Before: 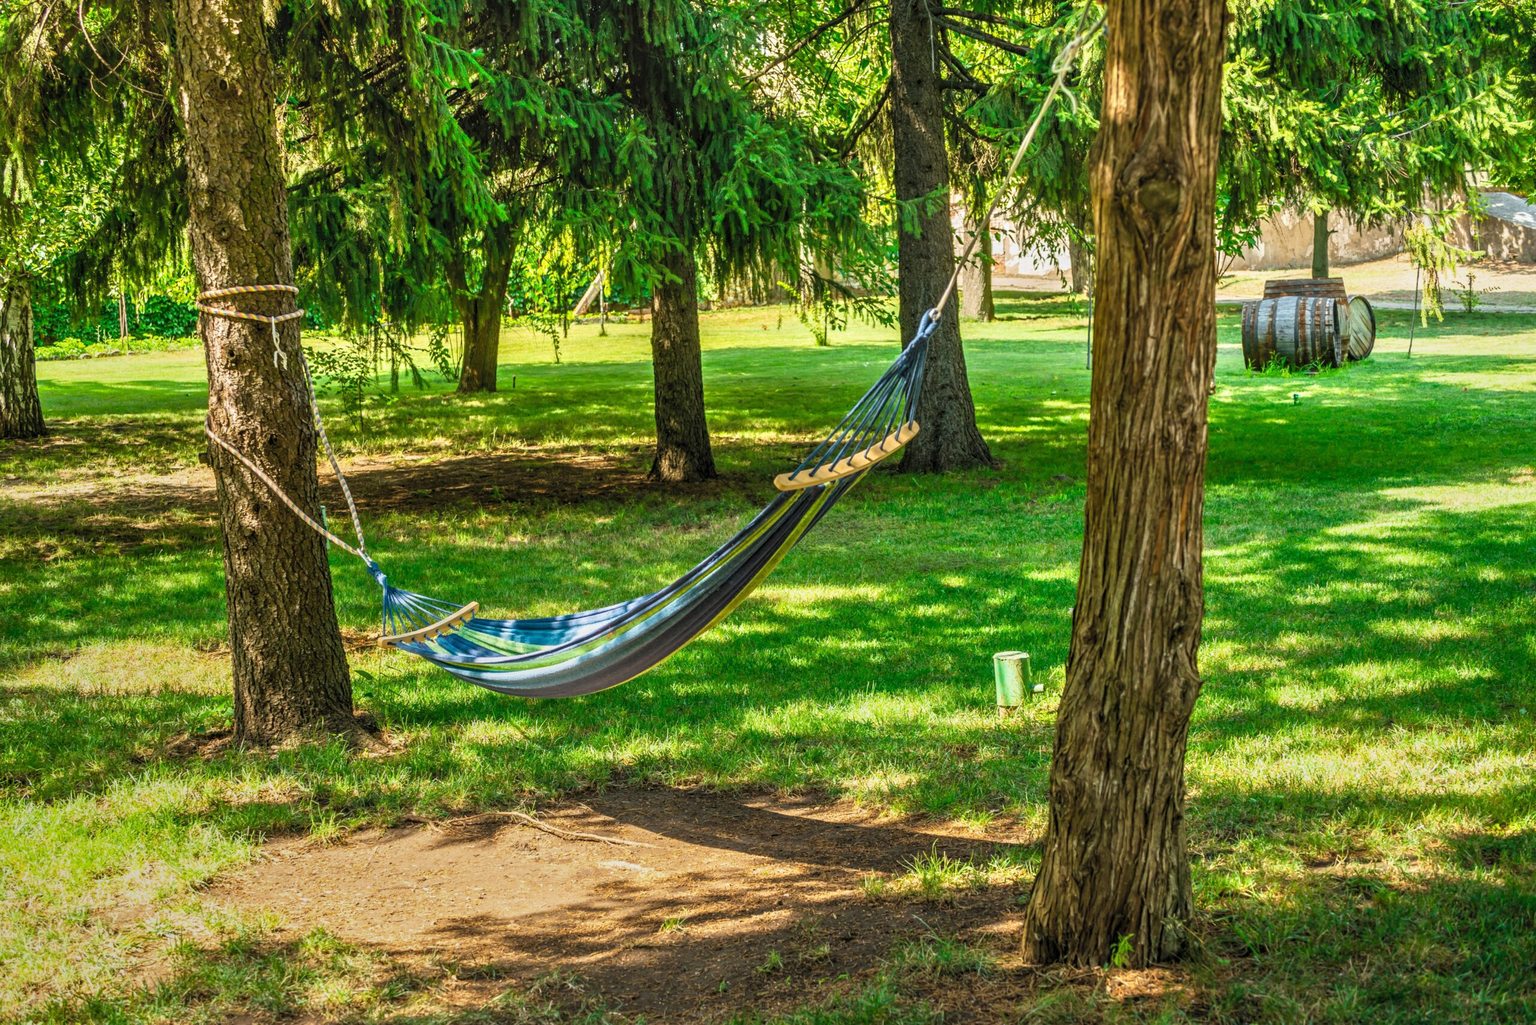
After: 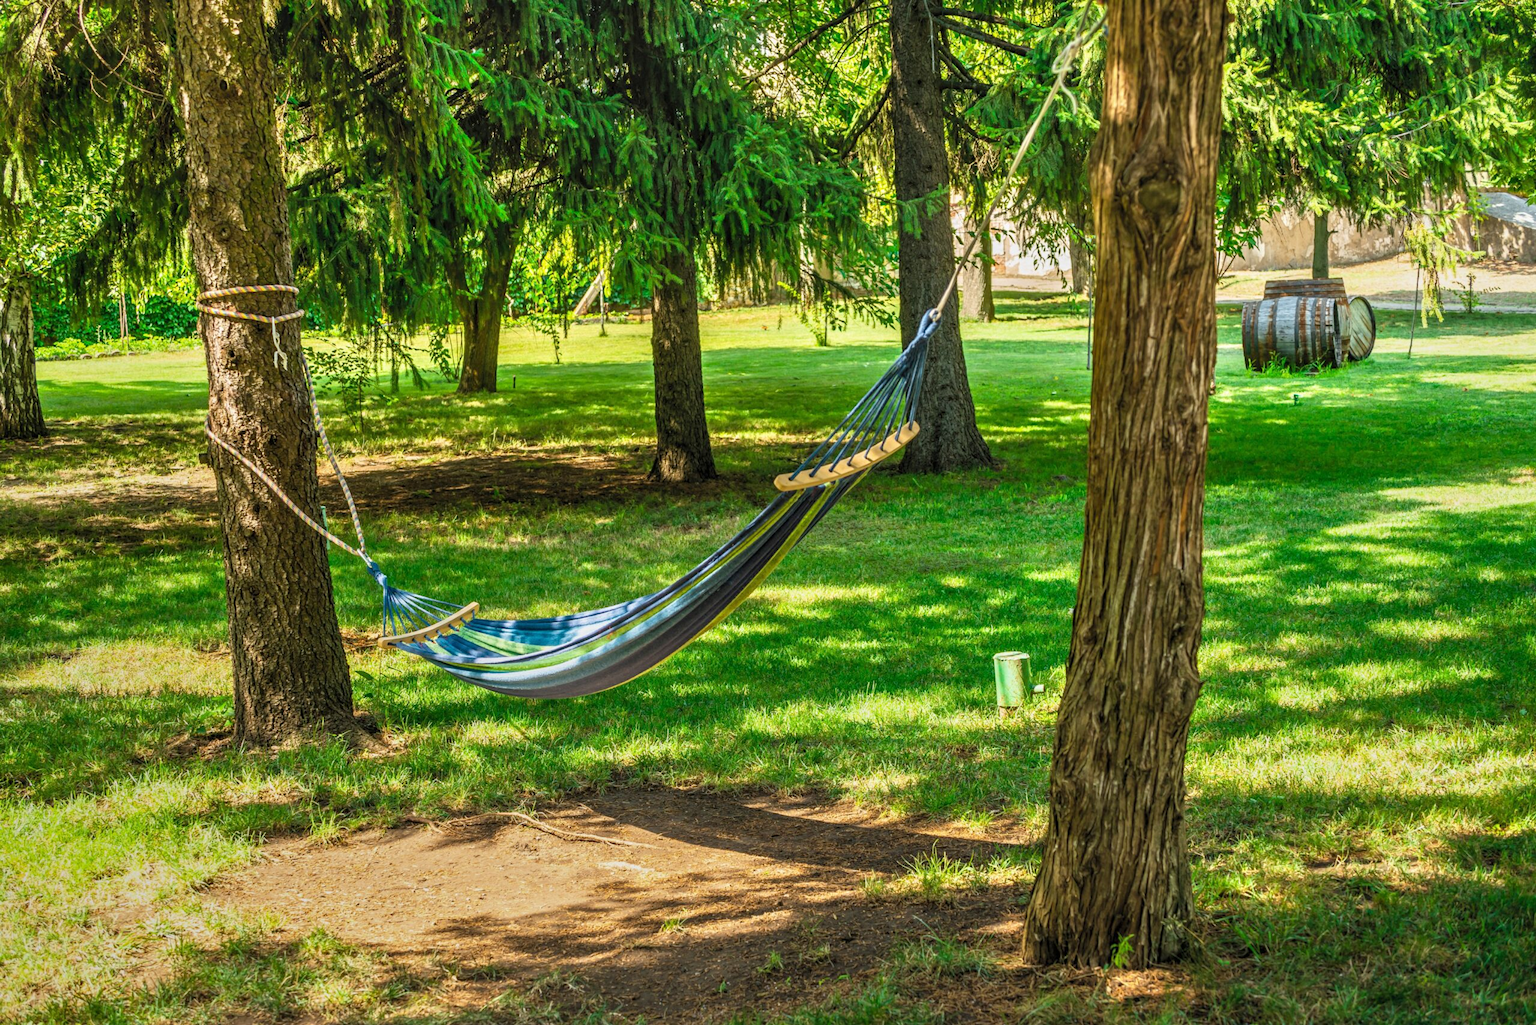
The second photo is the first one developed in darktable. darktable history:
tone equalizer: smoothing diameter 2.16%, edges refinement/feathering 24.97, mask exposure compensation -1.57 EV, filter diffusion 5
